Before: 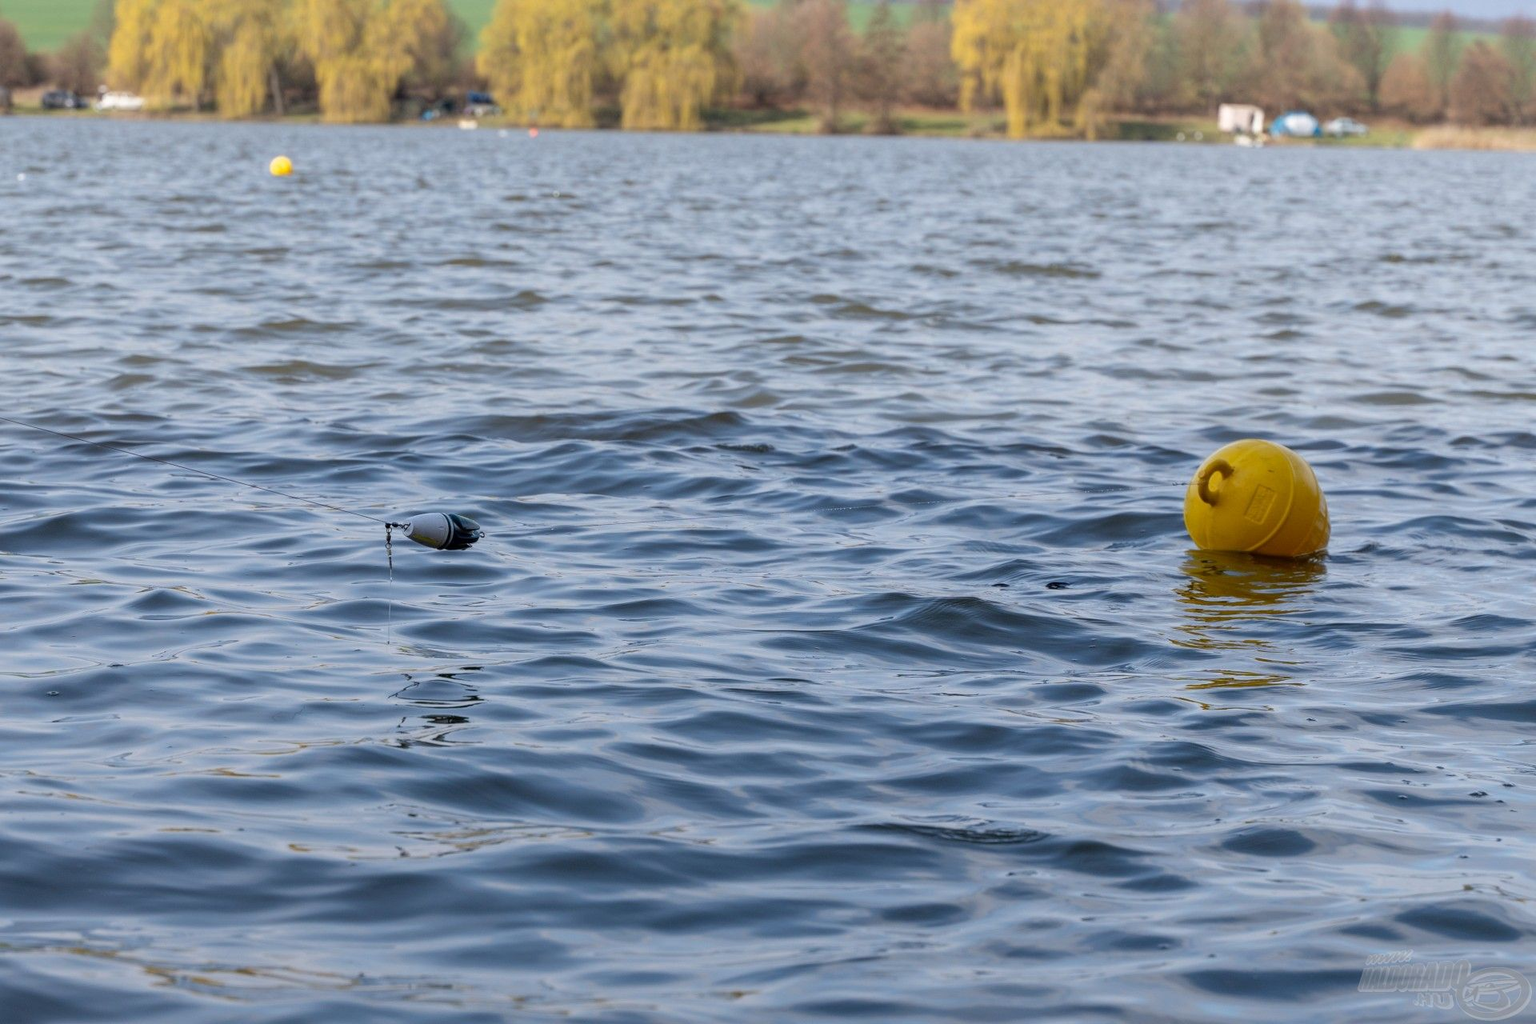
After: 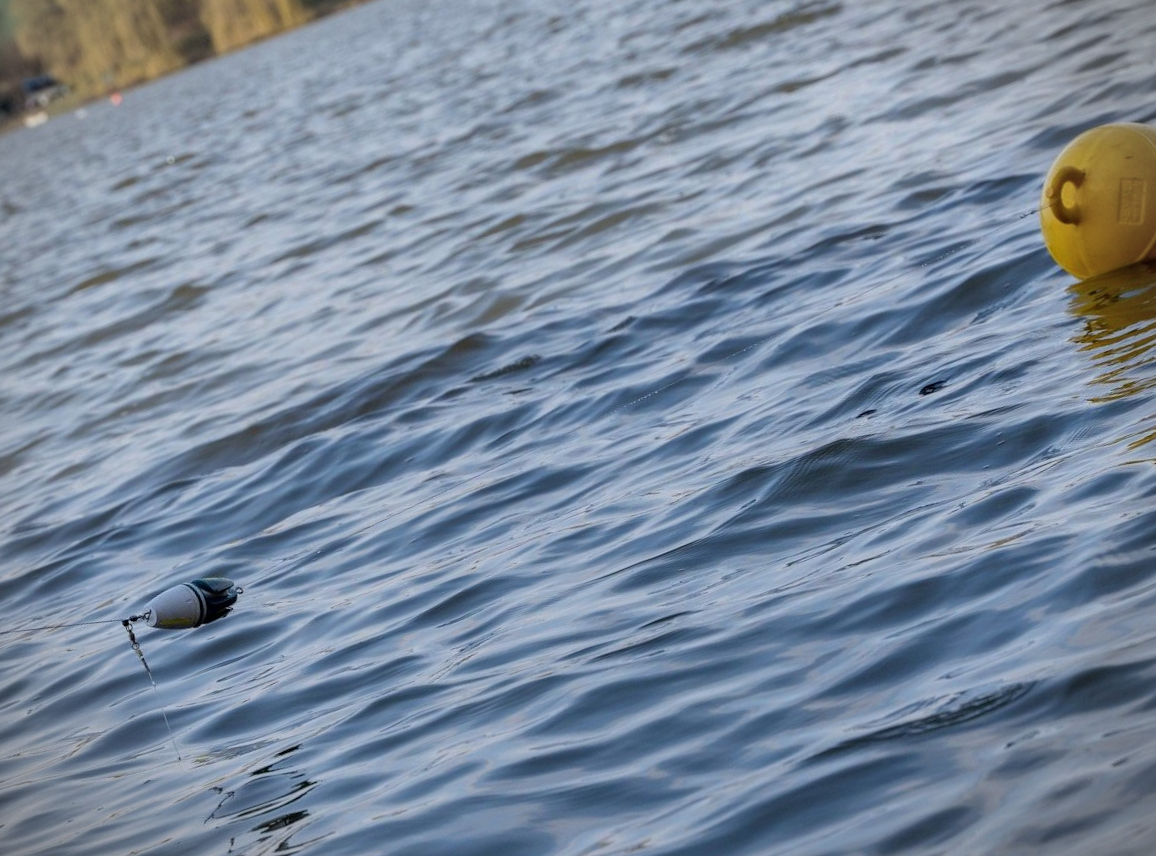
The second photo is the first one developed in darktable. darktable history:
vignetting: fall-off start 89.44%, fall-off radius 42.91%, width/height ratio 1.167
shadows and highlights: low approximation 0.01, soften with gaussian
crop and rotate: angle 21.35°, left 6.794%, right 4.182%, bottom 1.177%
